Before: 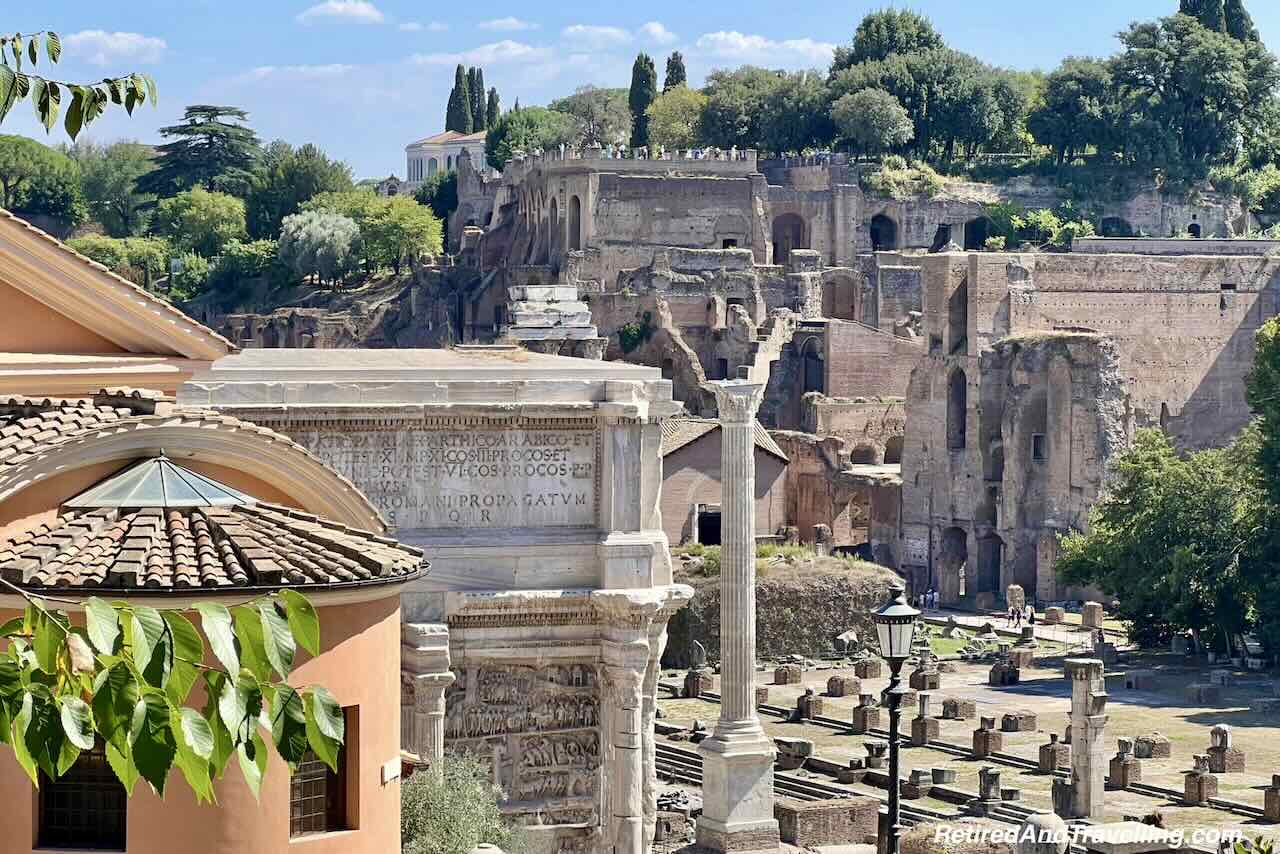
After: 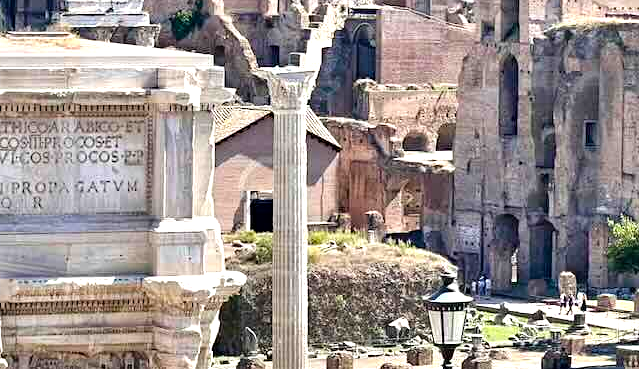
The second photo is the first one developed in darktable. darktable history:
crop: left 35.061%, top 36.752%, right 14.963%, bottom 20.018%
tone equalizer: -8 EV -0.725 EV, -7 EV -0.709 EV, -6 EV -0.583 EV, -5 EV -0.363 EV, -3 EV 0.367 EV, -2 EV 0.6 EV, -1 EV 0.682 EV, +0 EV 0.755 EV
haze removal: compatibility mode true, adaptive false
